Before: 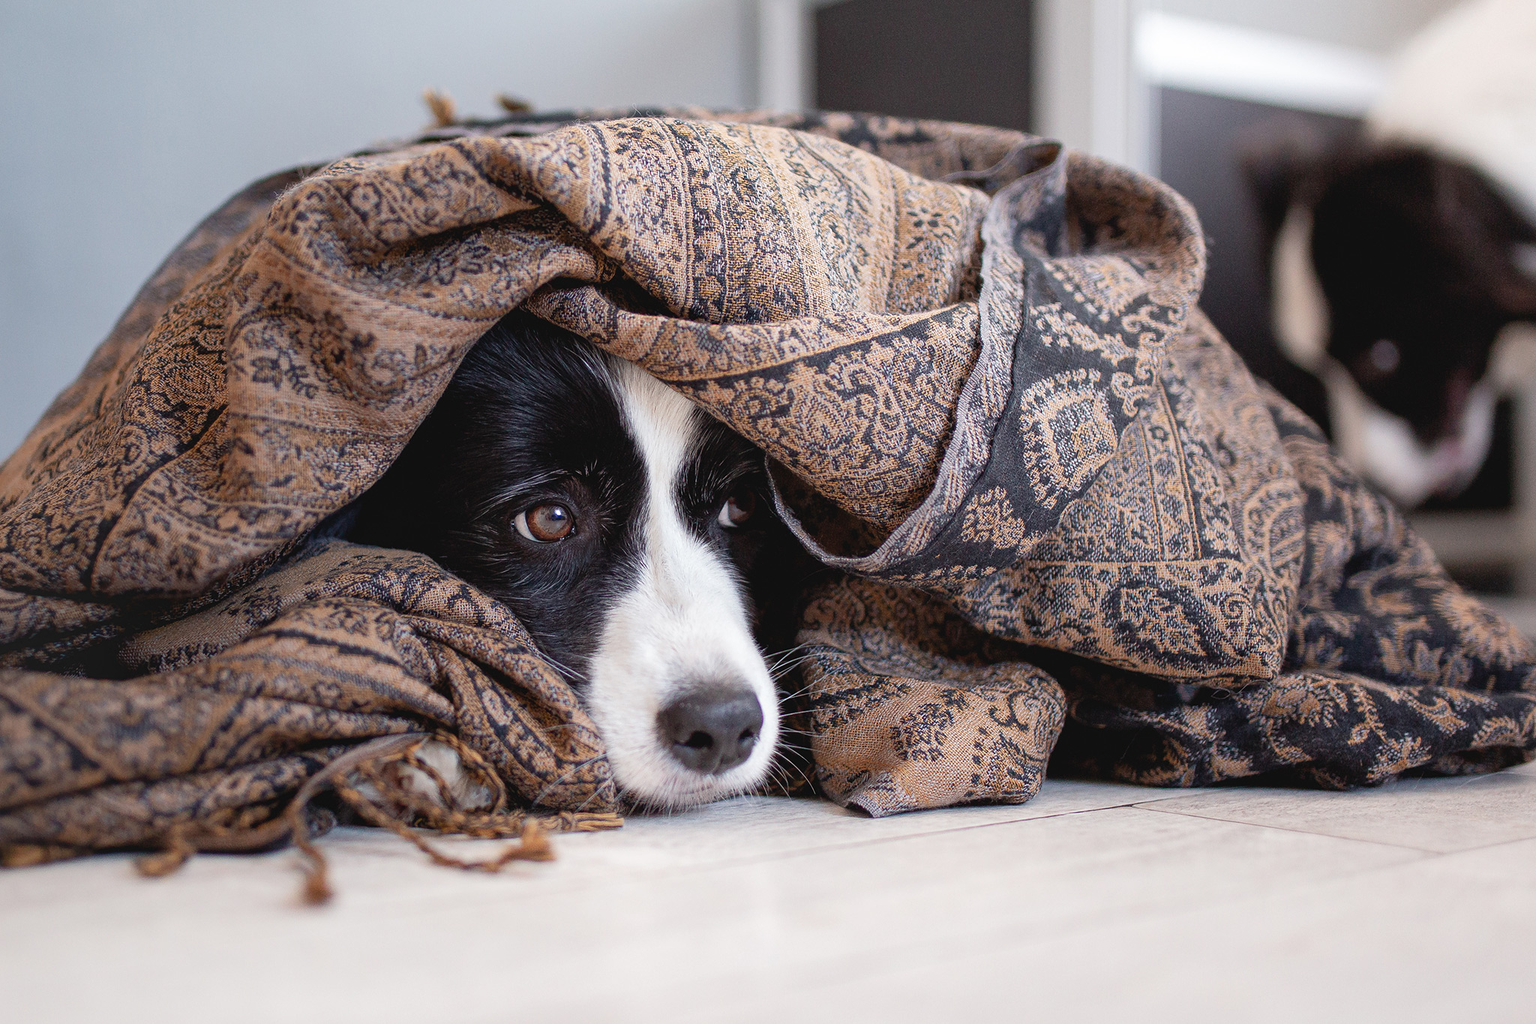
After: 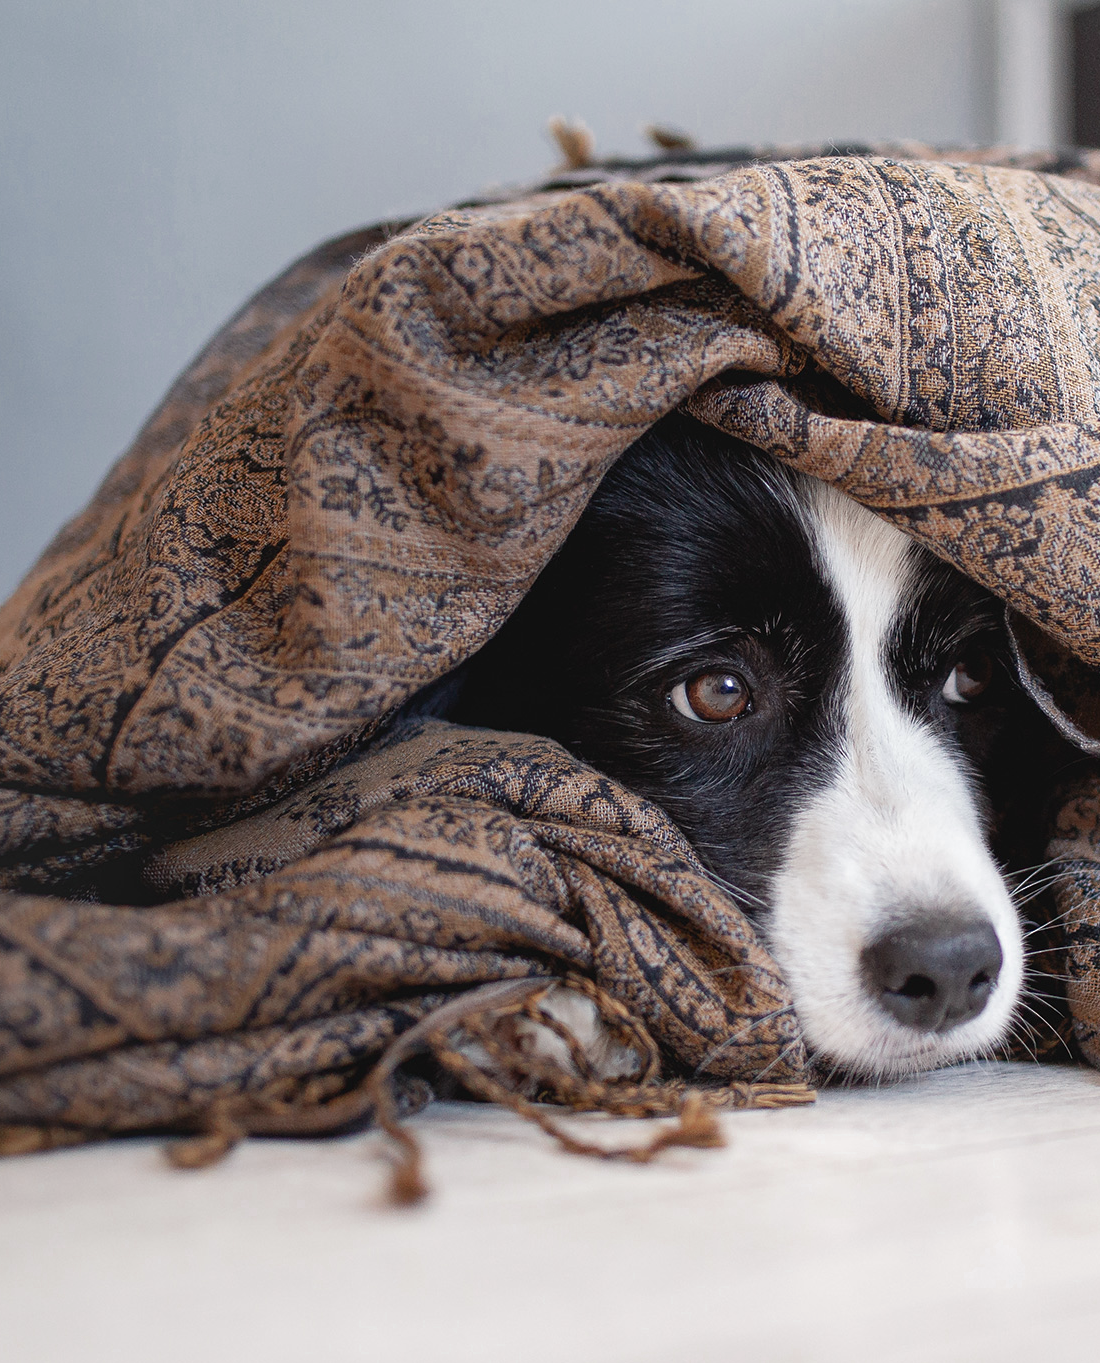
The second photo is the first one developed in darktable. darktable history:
color zones: curves: ch0 [(0, 0.5) (0.125, 0.4) (0.25, 0.5) (0.375, 0.4) (0.5, 0.4) (0.625, 0.35) (0.75, 0.35) (0.875, 0.5)]; ch1 [(0, 0.35) (0.125, 0.45) (0.25, 0.35) (0.375, 0.35) (0.5, 0.35) (0.625, 0.35) (0.75, 0.45) (0.875, 0.35)]; ch2 [(0, 0.6) (0.125, 0.5) (0.25, 0.5) (0.375, 0.6) (0.5, 0.6) (0.625, 0.5) (0.75, 0.5) (0.875, 0.5)]
crop: left 0.776%, right 45.495%, bottom 0.086%
sharpen: radius 2.851, amount 0.877, threshold 47.088
